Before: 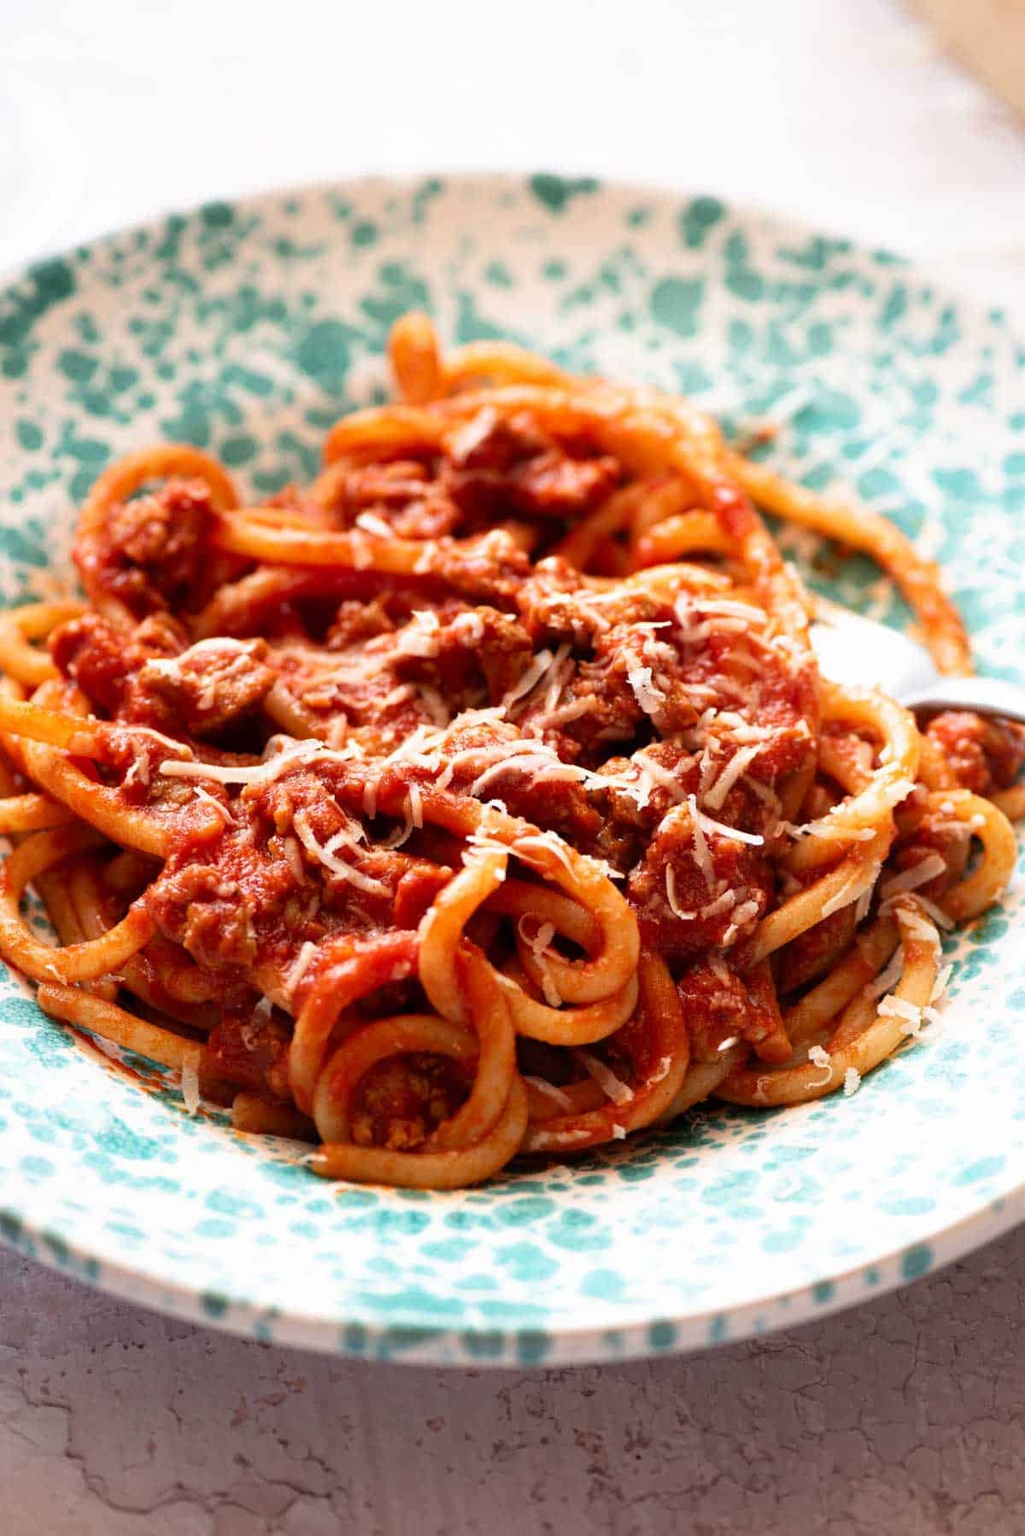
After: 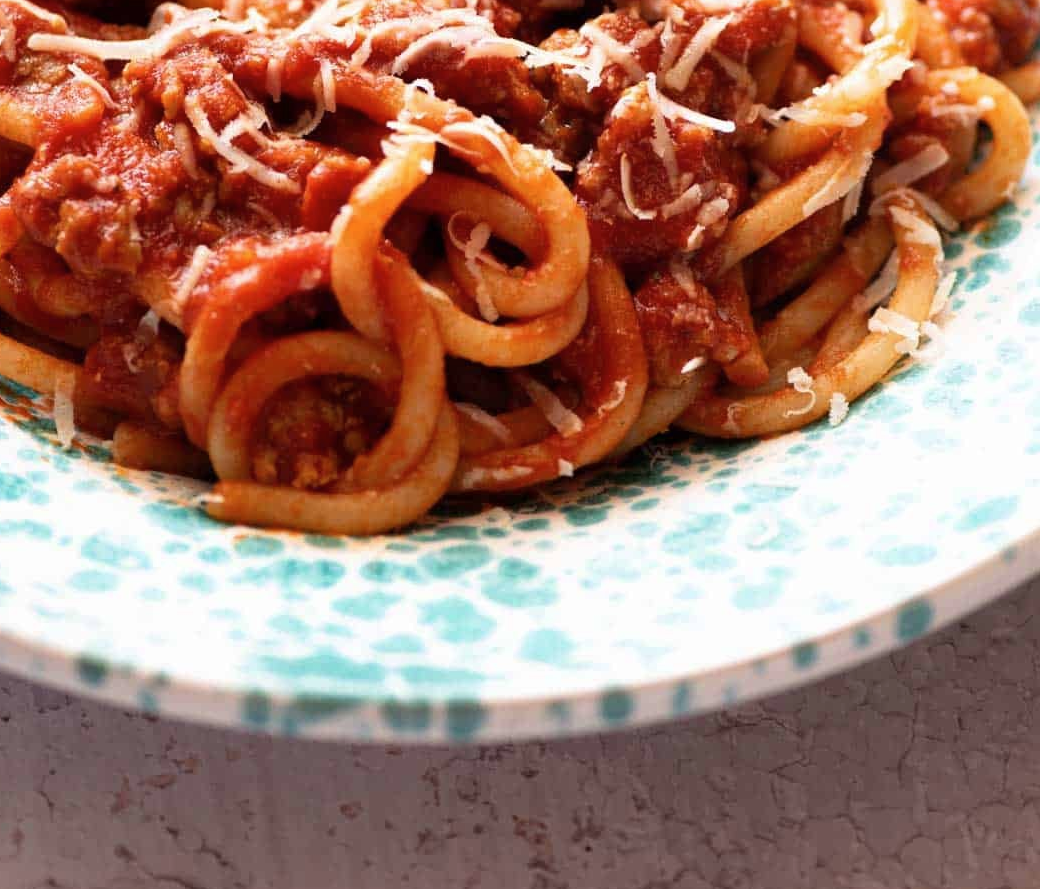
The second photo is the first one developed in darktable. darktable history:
contrast brightness saturation: contrast 0.01, saturation -0.063
crop and rotate: left 13.291%, top 47.666%, bottom 2.841%
